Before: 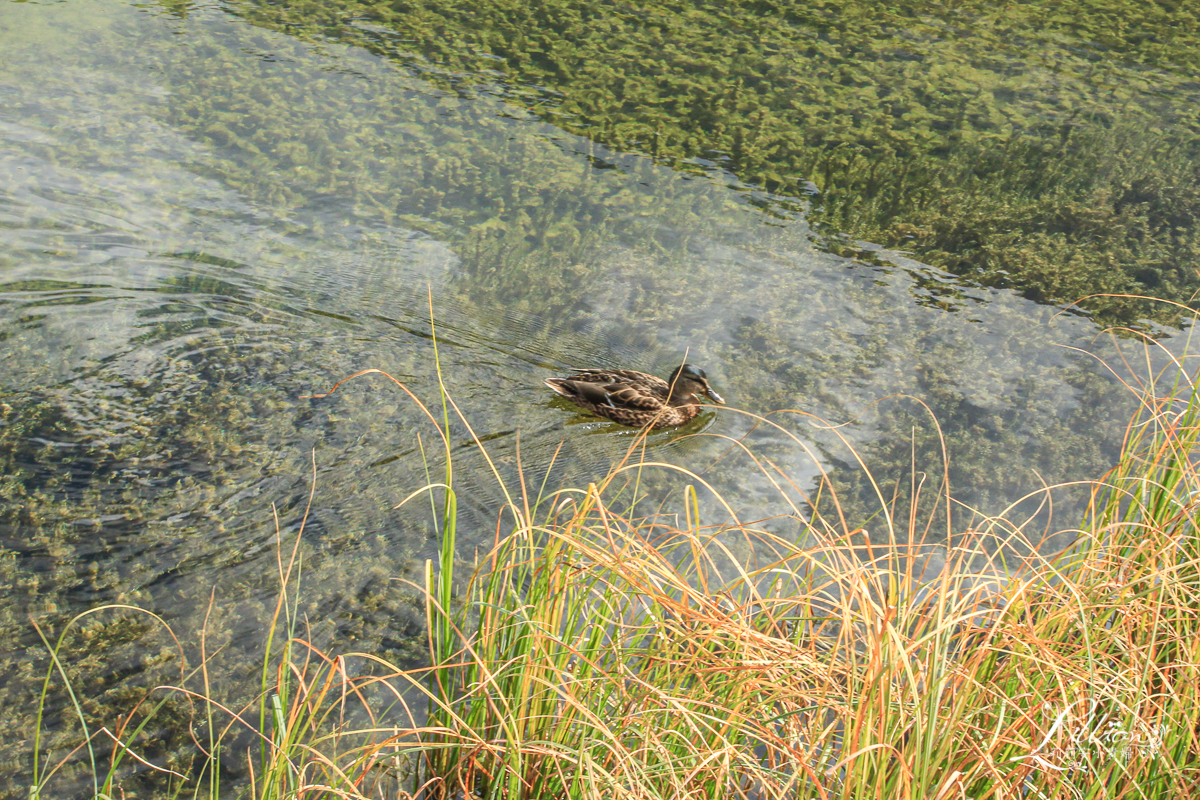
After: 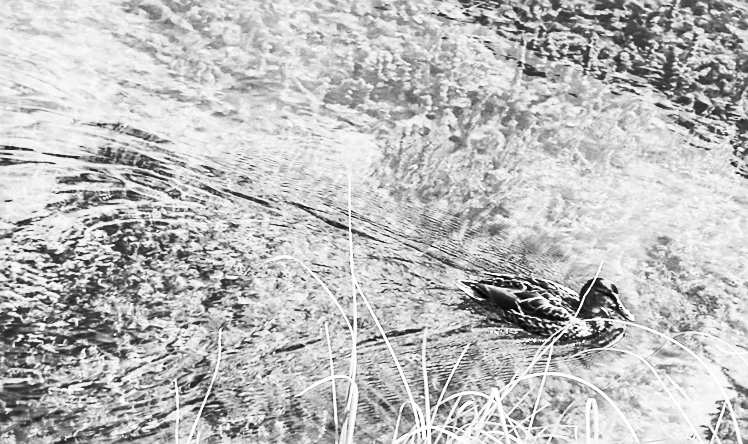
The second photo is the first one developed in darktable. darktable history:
crop and rotate: angle -4.99°, left 2.122%, top 6.945%, right 27.566%, bottom 30.519%
contrast brightness saturation: contrast 0.53, brightness 0.47, saturation -1
exposure: black level correction 0.001, exposure 0.5 EV, compensate exposure bias true, compensate highlight preservation false
sharpen: on, module defaults
shadows and highlights: low approximation 0.01, soften with gaussian
